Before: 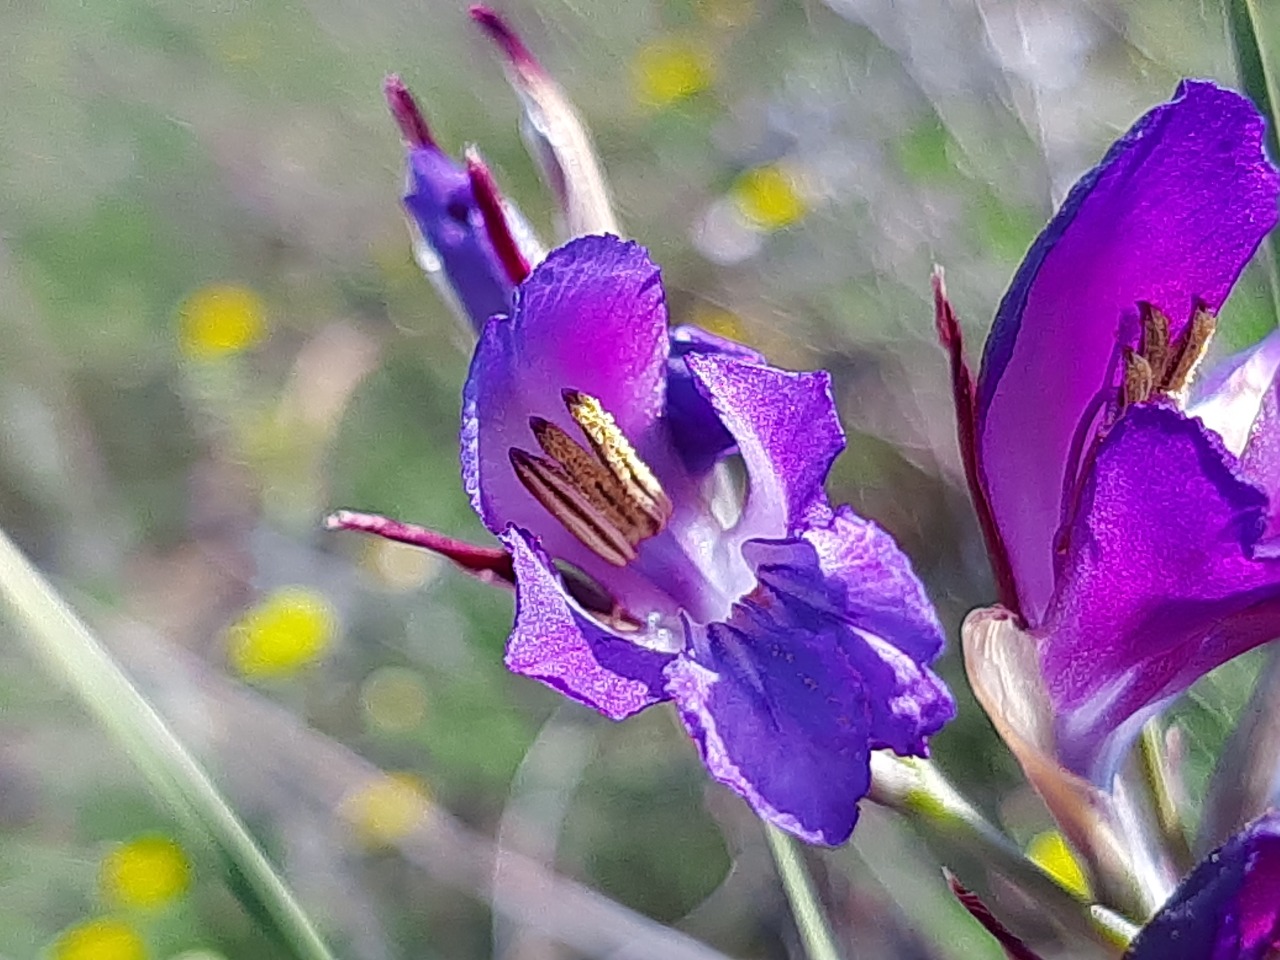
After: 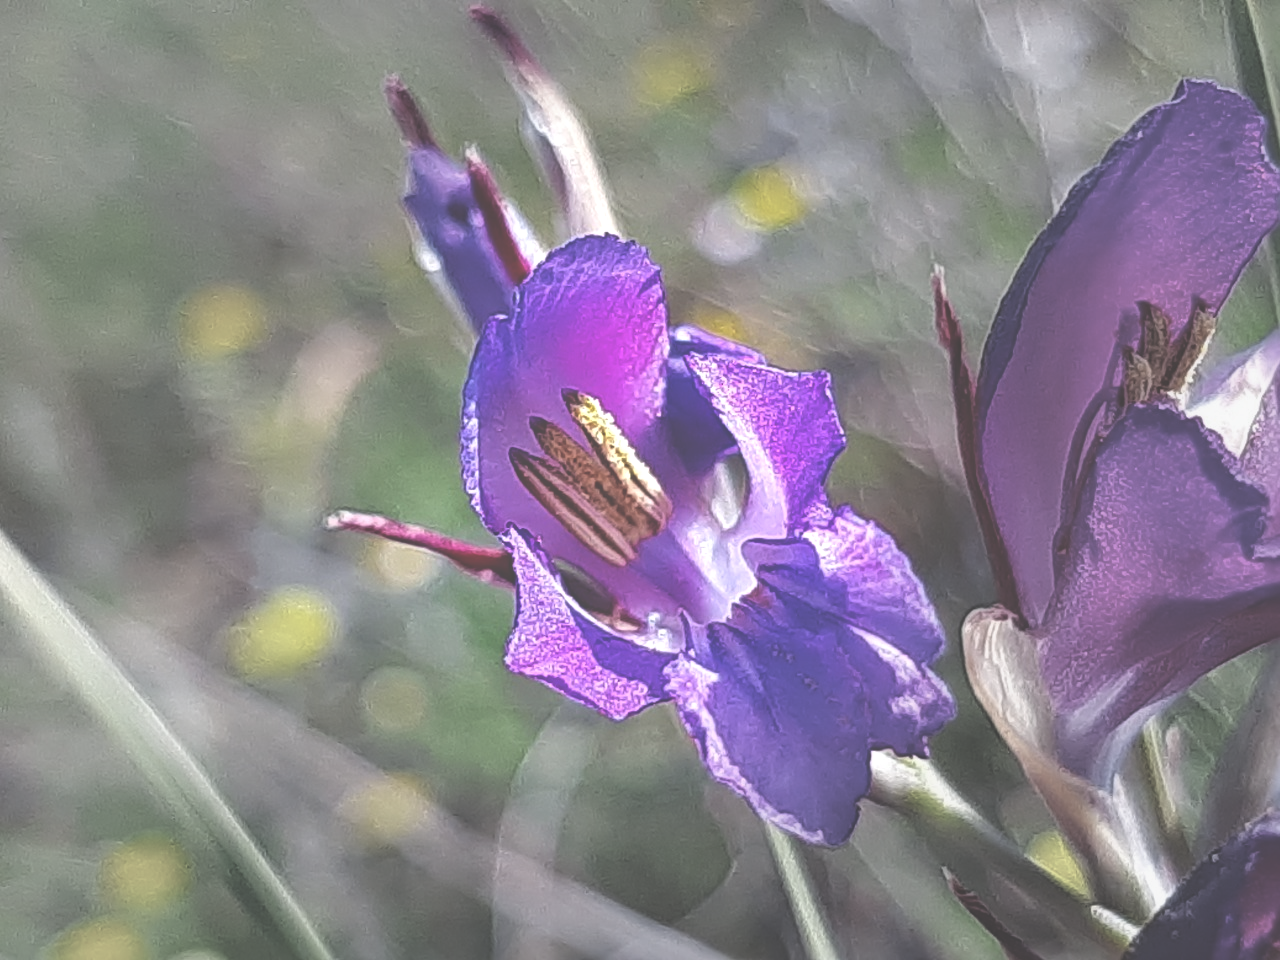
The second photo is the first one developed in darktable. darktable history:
exposure: black level correction -0.087, compensate exposure bias true, compensate highlight preservation false
haze removal: compatibility mode true, adaptive false
vignetting: fall-off start 31%, fall-off radius 35.1%, brightness -0.282
levels: black 0.055%, levels [0.062, 0.494, 0.925]
